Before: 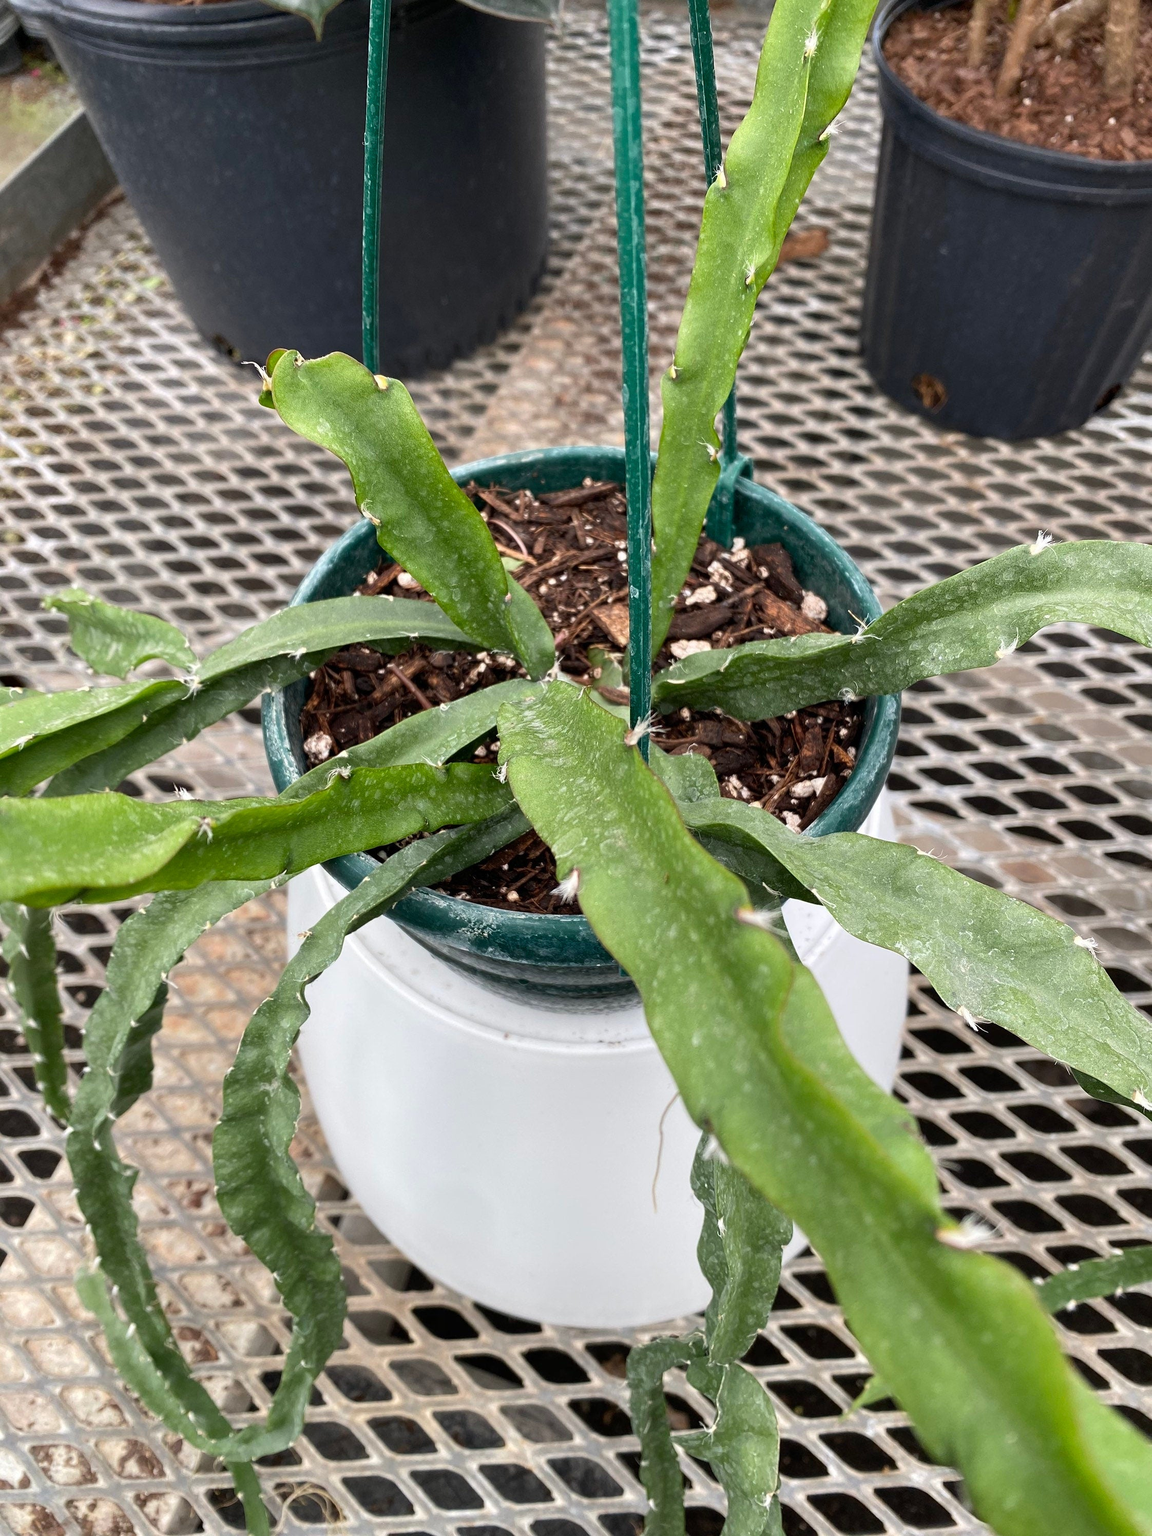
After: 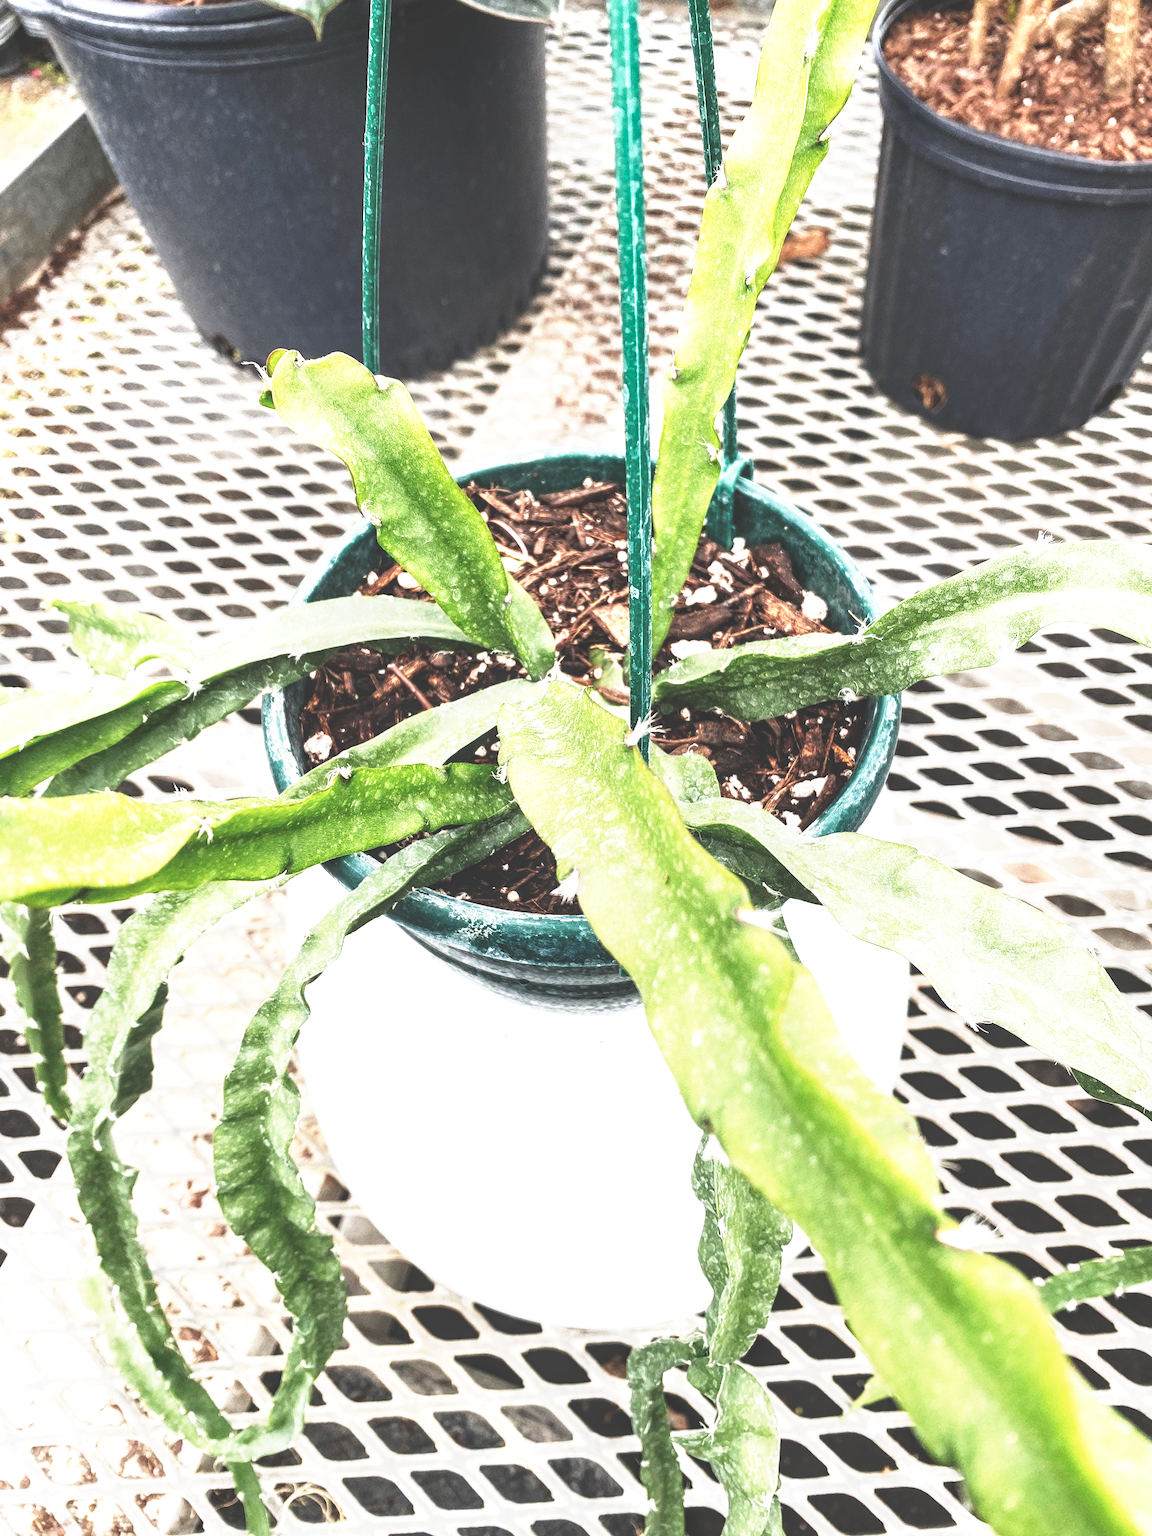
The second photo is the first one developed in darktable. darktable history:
color correction: highlights b* 0.06, saturation 0.788
base curve: curves: ch0 [(0, 0.036) (0.007, 0.037) (0.604, 0.887) (1, 1)], preserve colors none
exposure: black level correction 0, exposure 1.106 EV, compensate highlight preservation false
local contrast: on, module defaults
